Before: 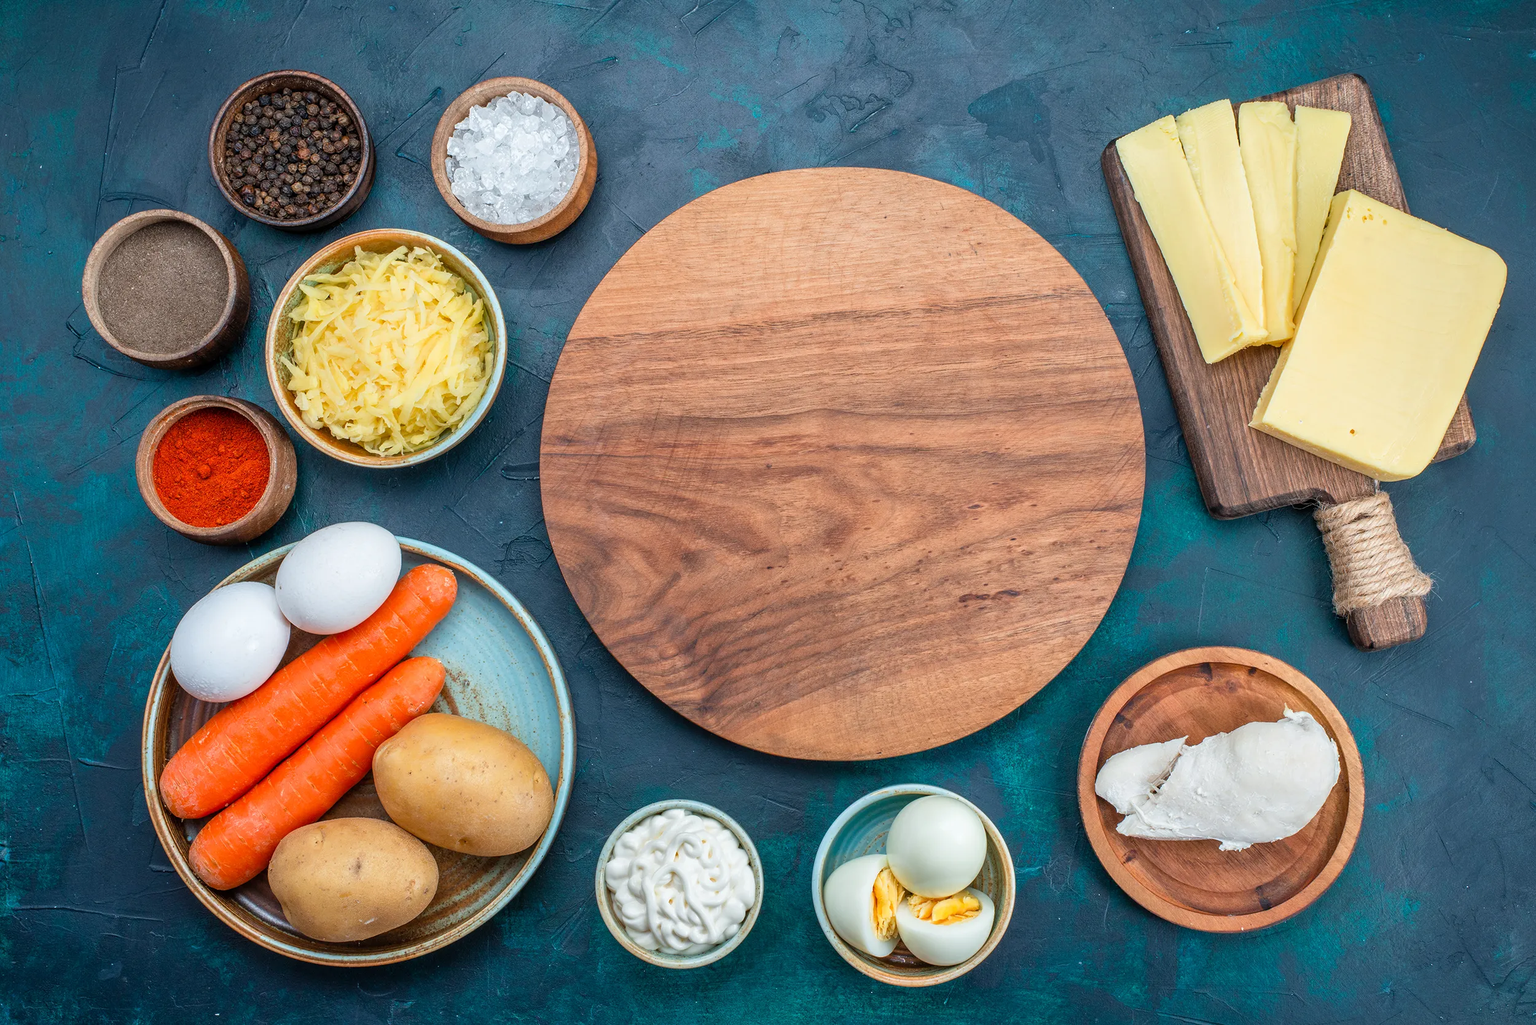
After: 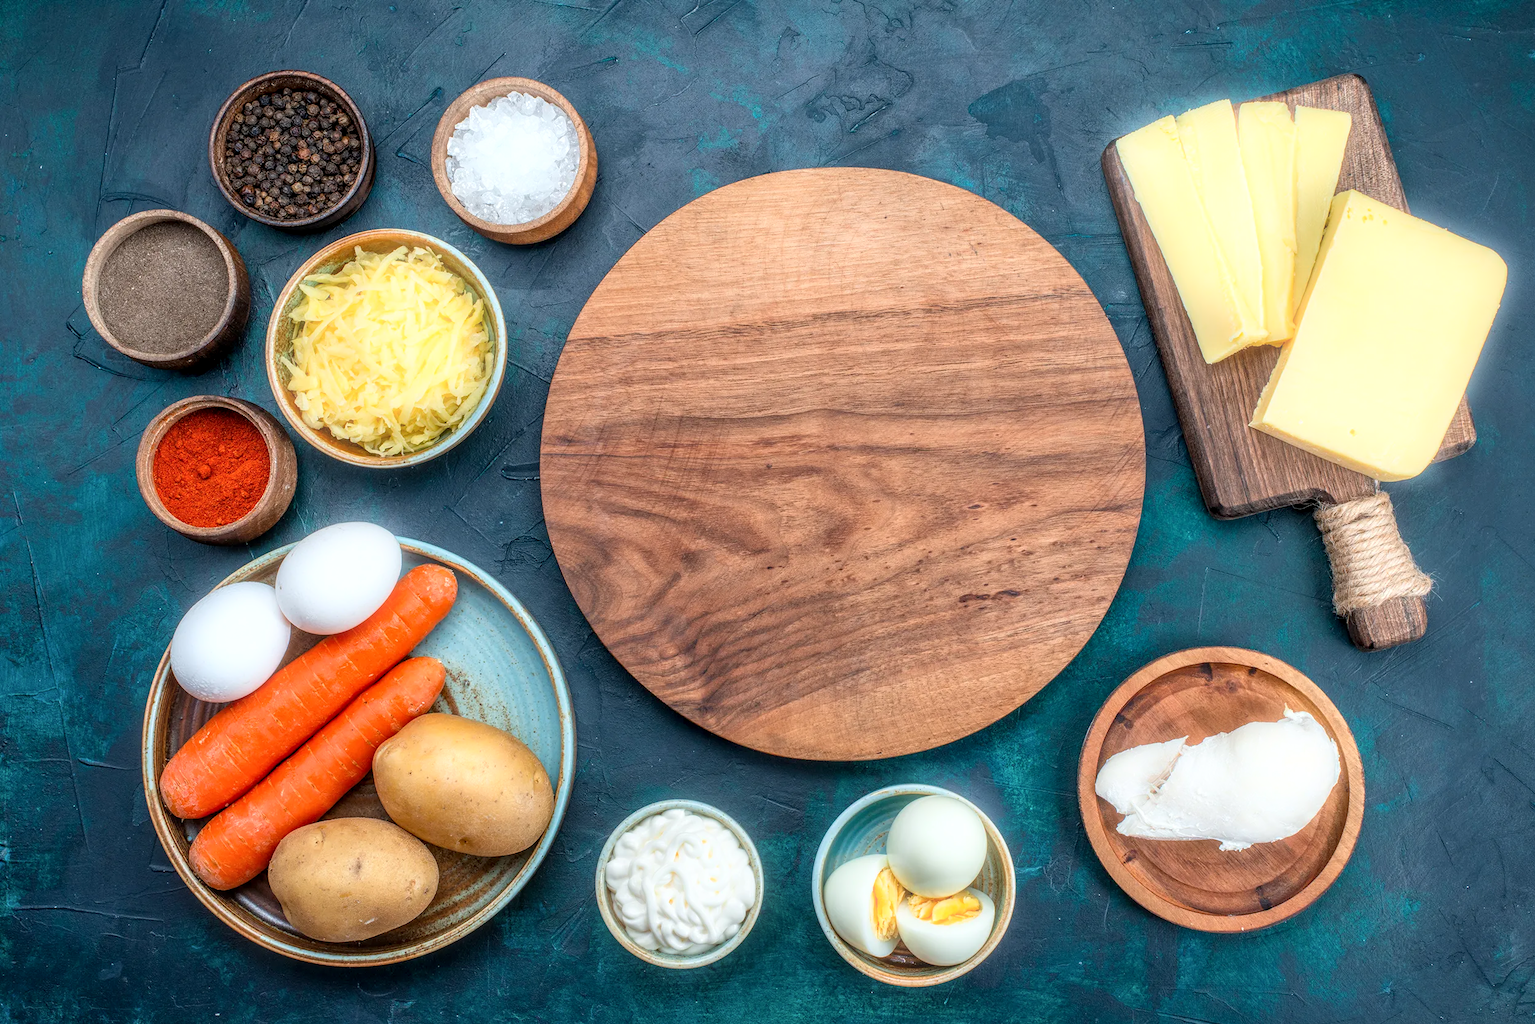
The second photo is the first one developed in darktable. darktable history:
bloom: size 5%, threshold 95%, strength 15%
local contrast: detail 130%
